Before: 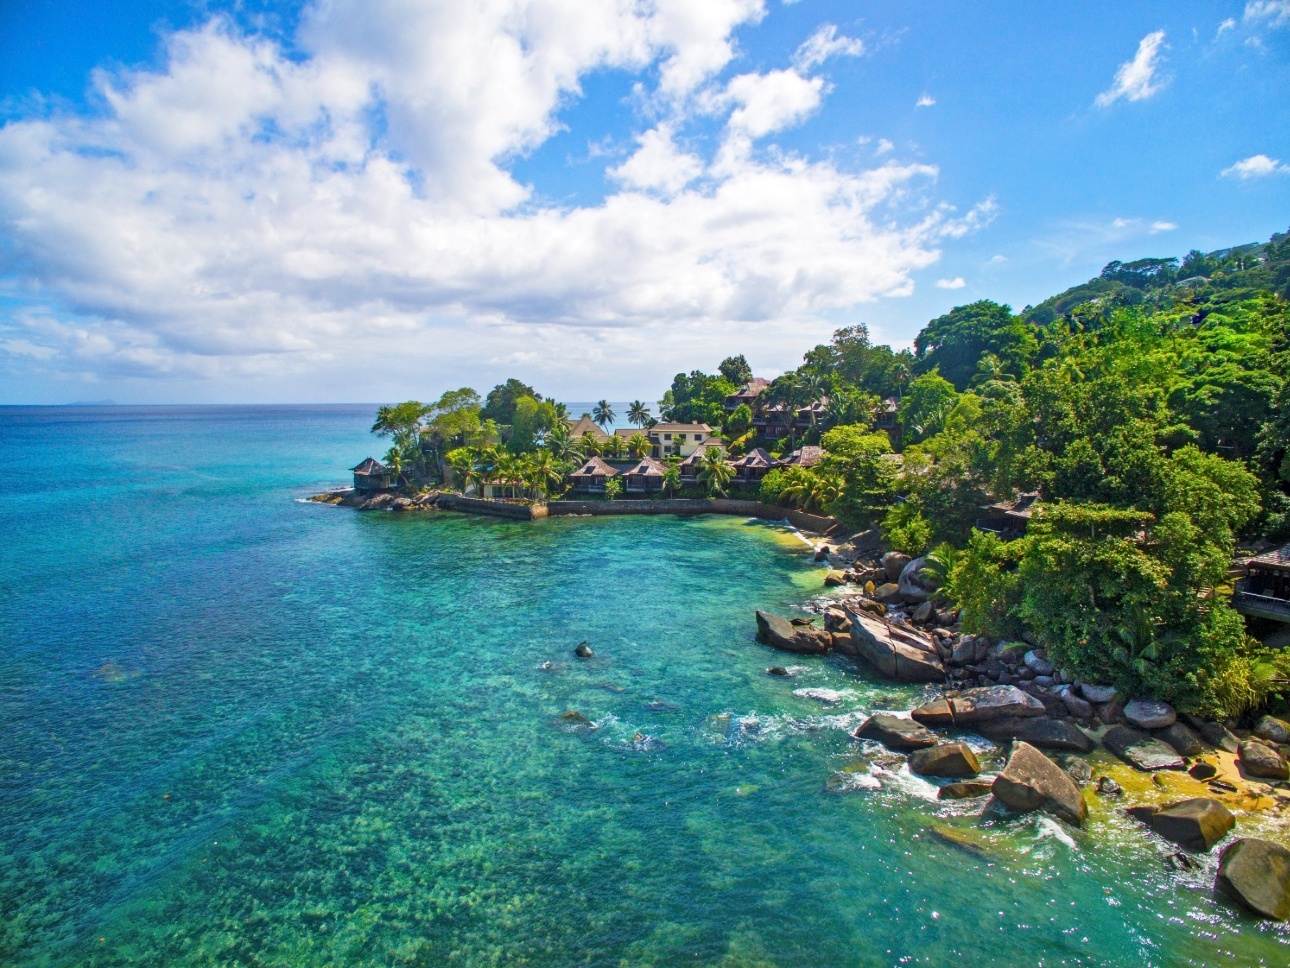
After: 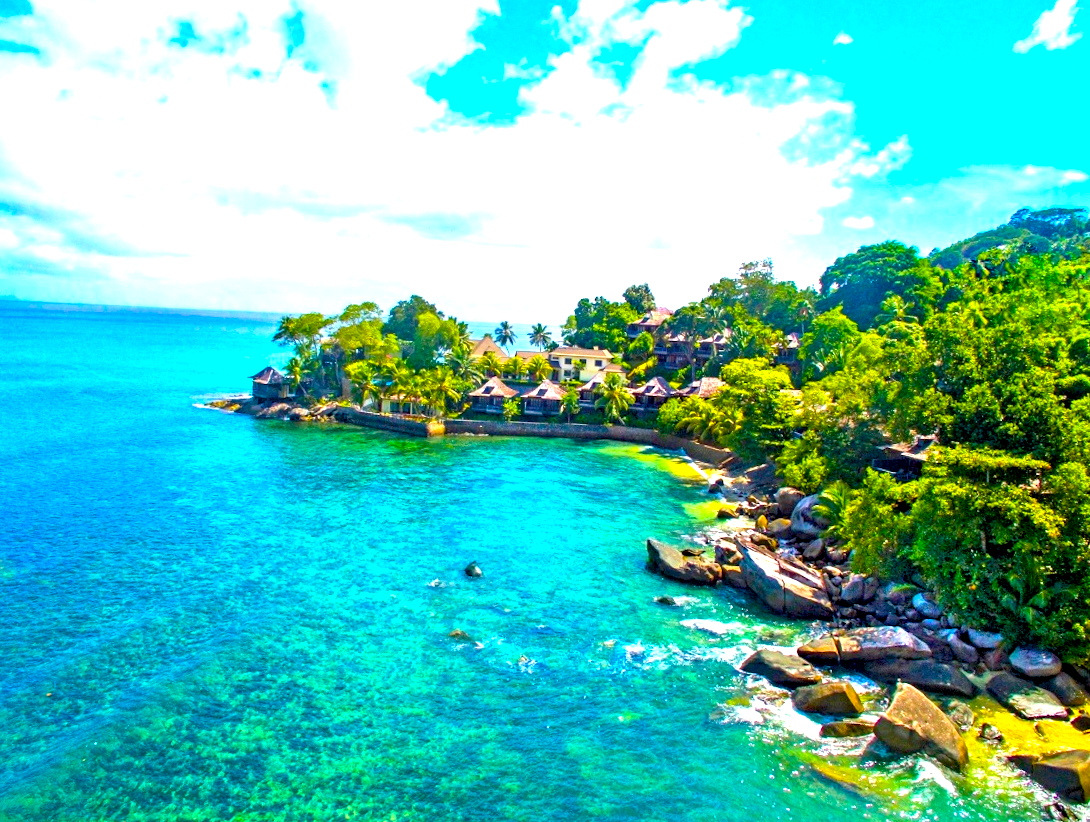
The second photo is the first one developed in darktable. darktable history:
color balance rgb: linear chroma grading › global chroma 15.275%, perceptual saturation grading › global saturation 19.588%, perceptual brilliance grading › highlights 2.978%, global vibrance 40.683%
crop and rotate: angle -2.96°, left 5.089%, top 5.19%, right 4.686%, bottom 4.158%
exposure: black level correction 0.011, exposure 1.076 EV, compensate exposure bias true, compensate highlight preservation false
